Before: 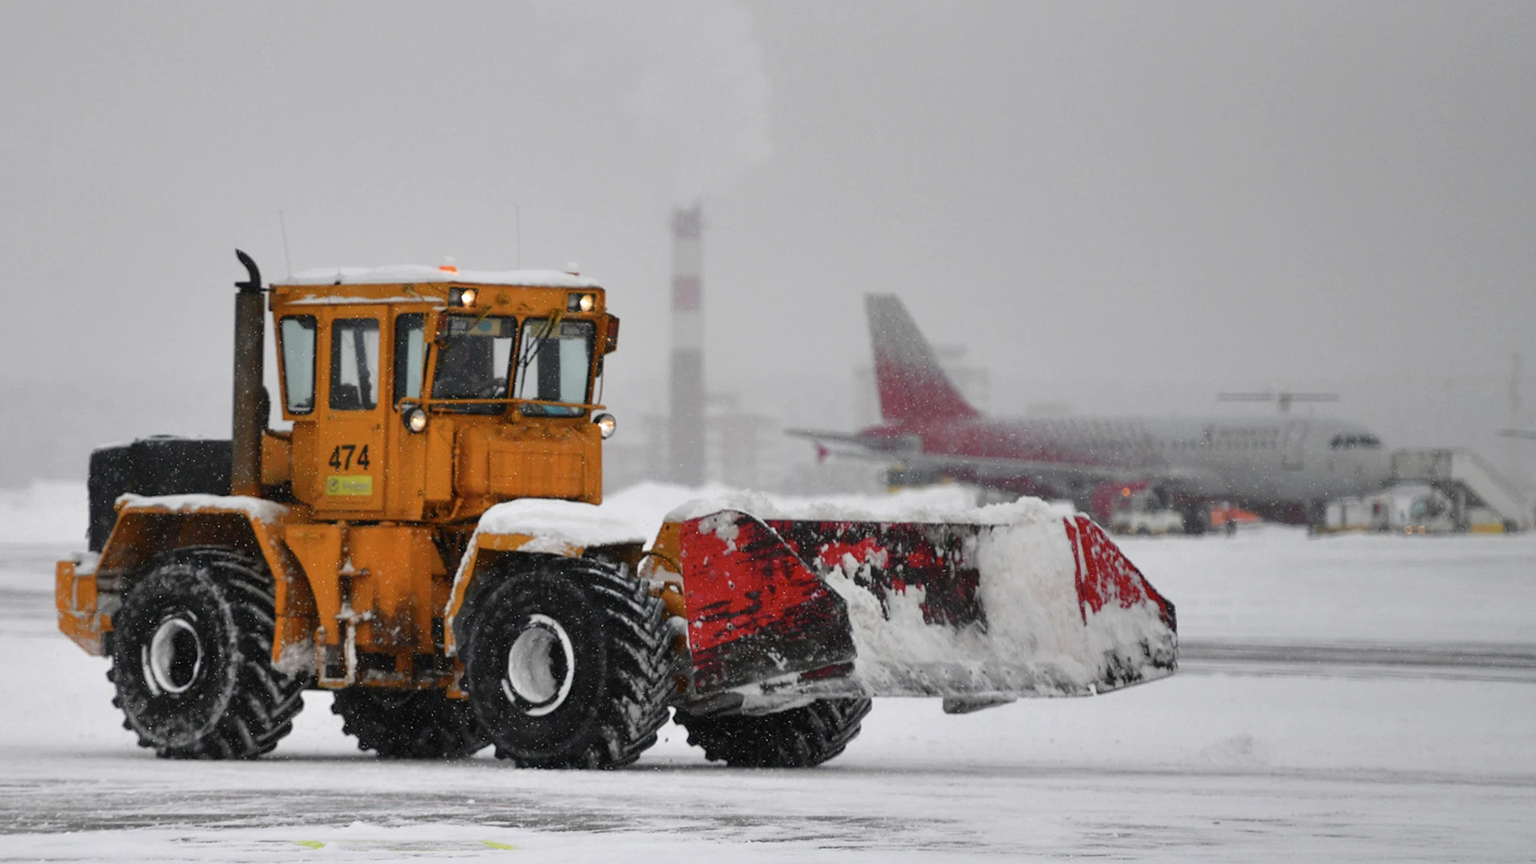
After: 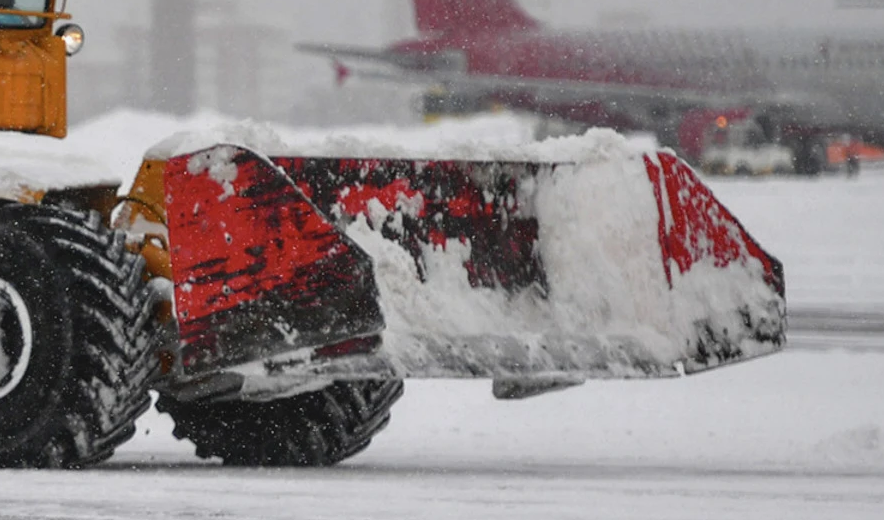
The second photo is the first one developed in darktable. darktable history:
local contrast: detail 110%
crop: left 35.769%, top 45.709%, right 18.169%, bottom 6.094%
